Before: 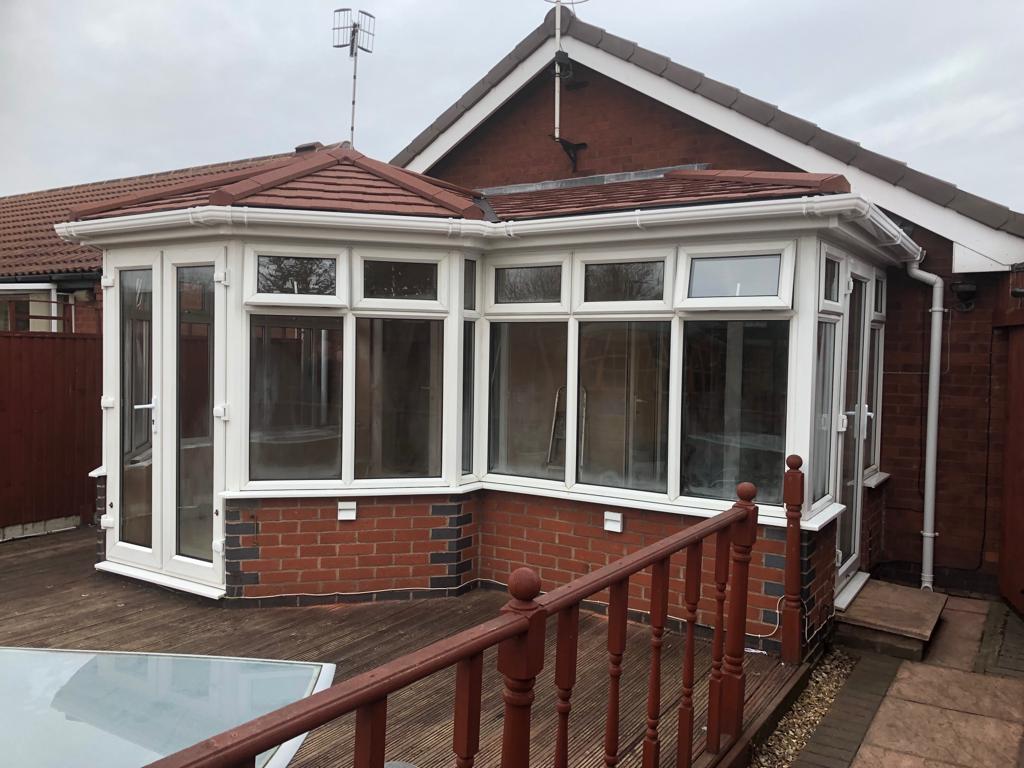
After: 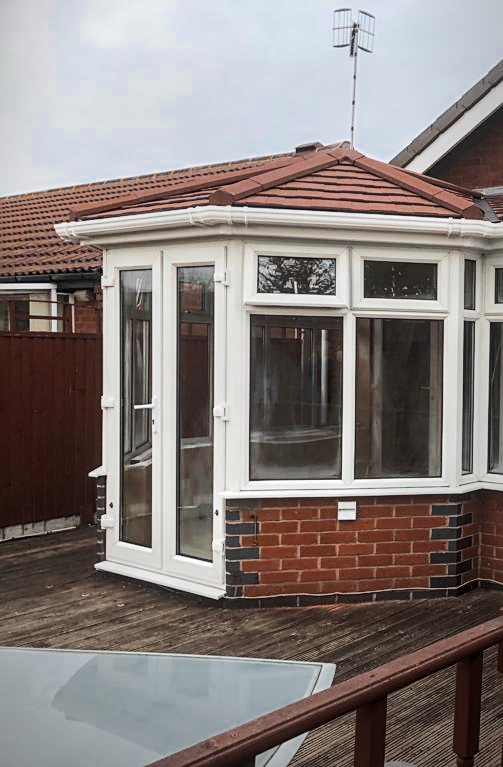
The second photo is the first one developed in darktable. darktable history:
crop and rotate: left 0%, top 0%, right 50.845%
vignetting: fall-off start 72.14%, fall-off radius 108.07%, brightness -0.713, saturation -0.488, center (-0.054, -0.359), width/height ratio 0.729
sharpen: amount 0.2
color zones: curves: ch0 [(0, 0.5) (0.125, 0.4) (0.25, 0.5) (0.375, 0.4) (0.5, 0.4) (0.625, 0.35) (0.75, 0.35) (0.875, 0.5)]; ch1 [(0, 0.35) (0.125, 0.45) (0.25, 0.35) (0.375, 0.35) (0.5, 0.35) (0.625, 0.35) (0.75, 0.45) (0.875, 0.35)]; ch2 [(0, 0.6) (0.125, 0.5) (0.25, 0.5) (0.375, 0.6) (0.5, 0.6) (0.625, 0.5) (0.75, 0.5) (0.875, 0.5)]
color balance rgb: perceptual saturation grading › global saturation 20%, global vibrance 20%
local contrast: detail 130%
rgb curve: curves: ch0 [(0, 0) (0.284, 0.292) (0.505, 0.644) (1, 1)]; ch1 [(0, 0) (0.284, 0.292) (0.505, 0.644) (1, 1)]; ch2 [(0, 0) (0.284, 0.292) (0.505, 0.644) (1, 1)], compensate middle gray true
